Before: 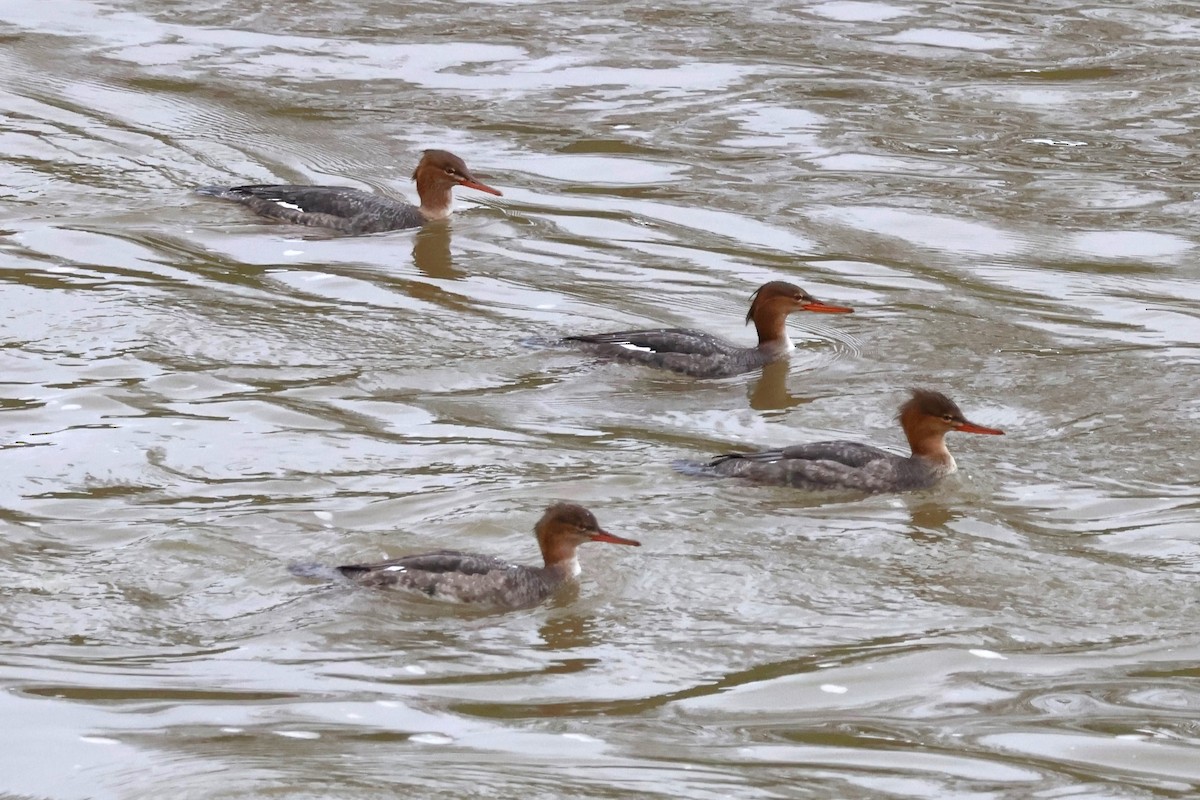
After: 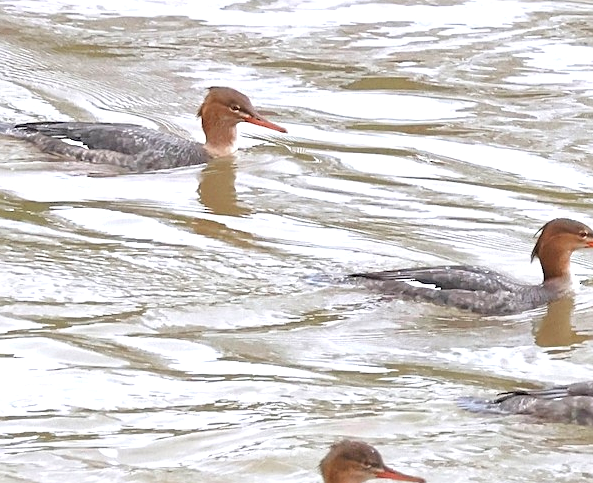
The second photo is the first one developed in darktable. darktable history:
crop: left 17.951%, top 7.915%, right 32.58%, bottom 31.667%
sharpen: on, module defaults
exposure: black level correction 0, exposure 0.694 EV
contrast brightness saturation: brightness 0.154
